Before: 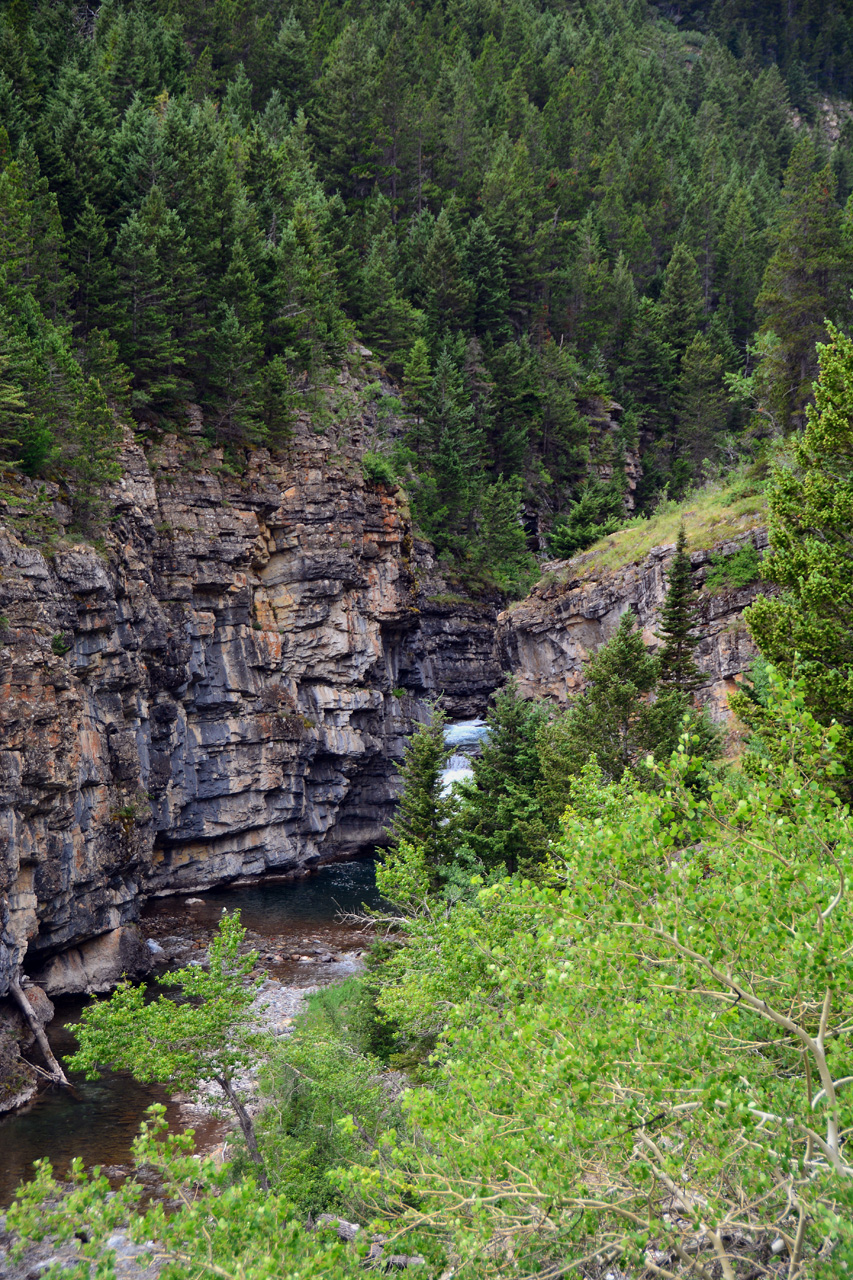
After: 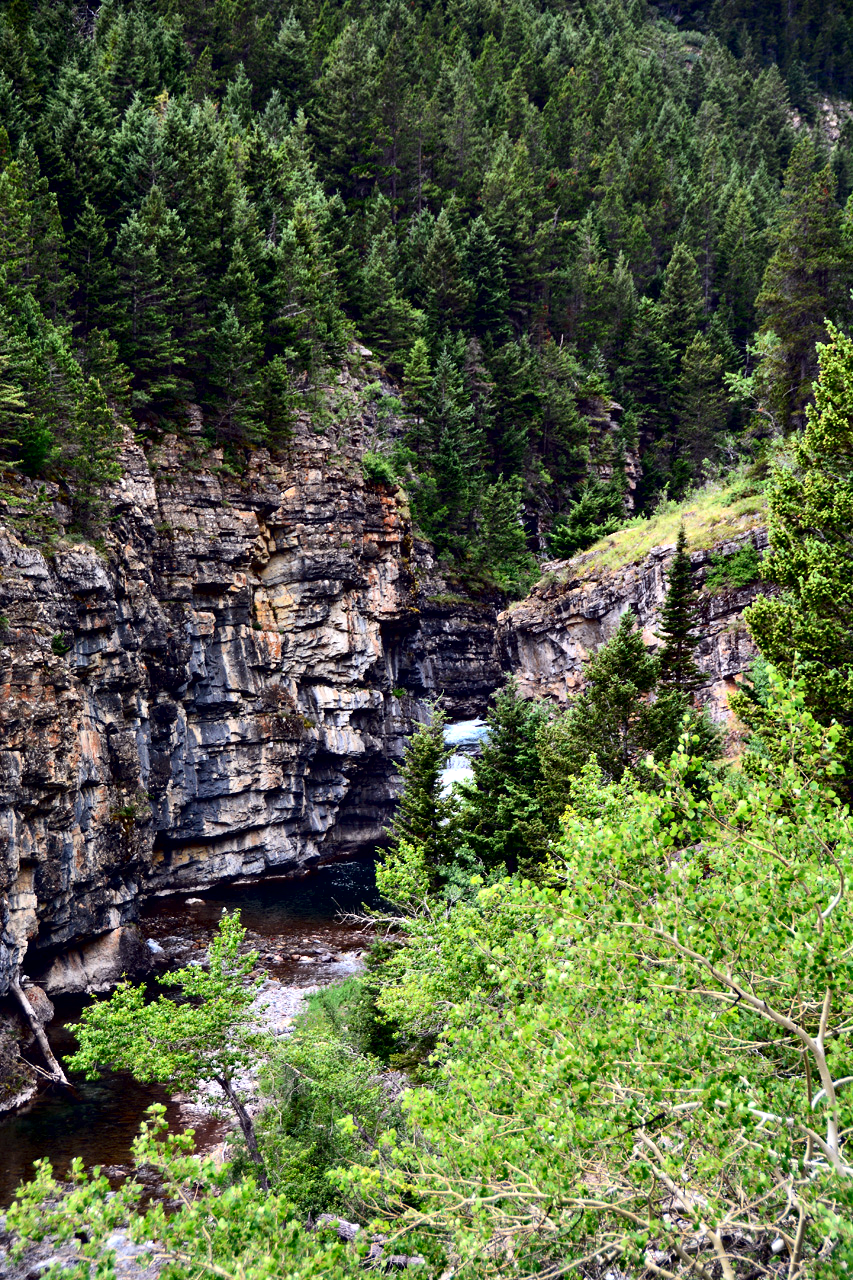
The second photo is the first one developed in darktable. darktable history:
contrast equalizer: octaves 7, y [[0.6 ×6], [0.55 ×6], [0 ×6], [0 ×6], [0 ×6]]
contrast brightness saturation: contrast 0.182, saturation 0.299
color correction: highlights b* 0.055, saturation 0.776
